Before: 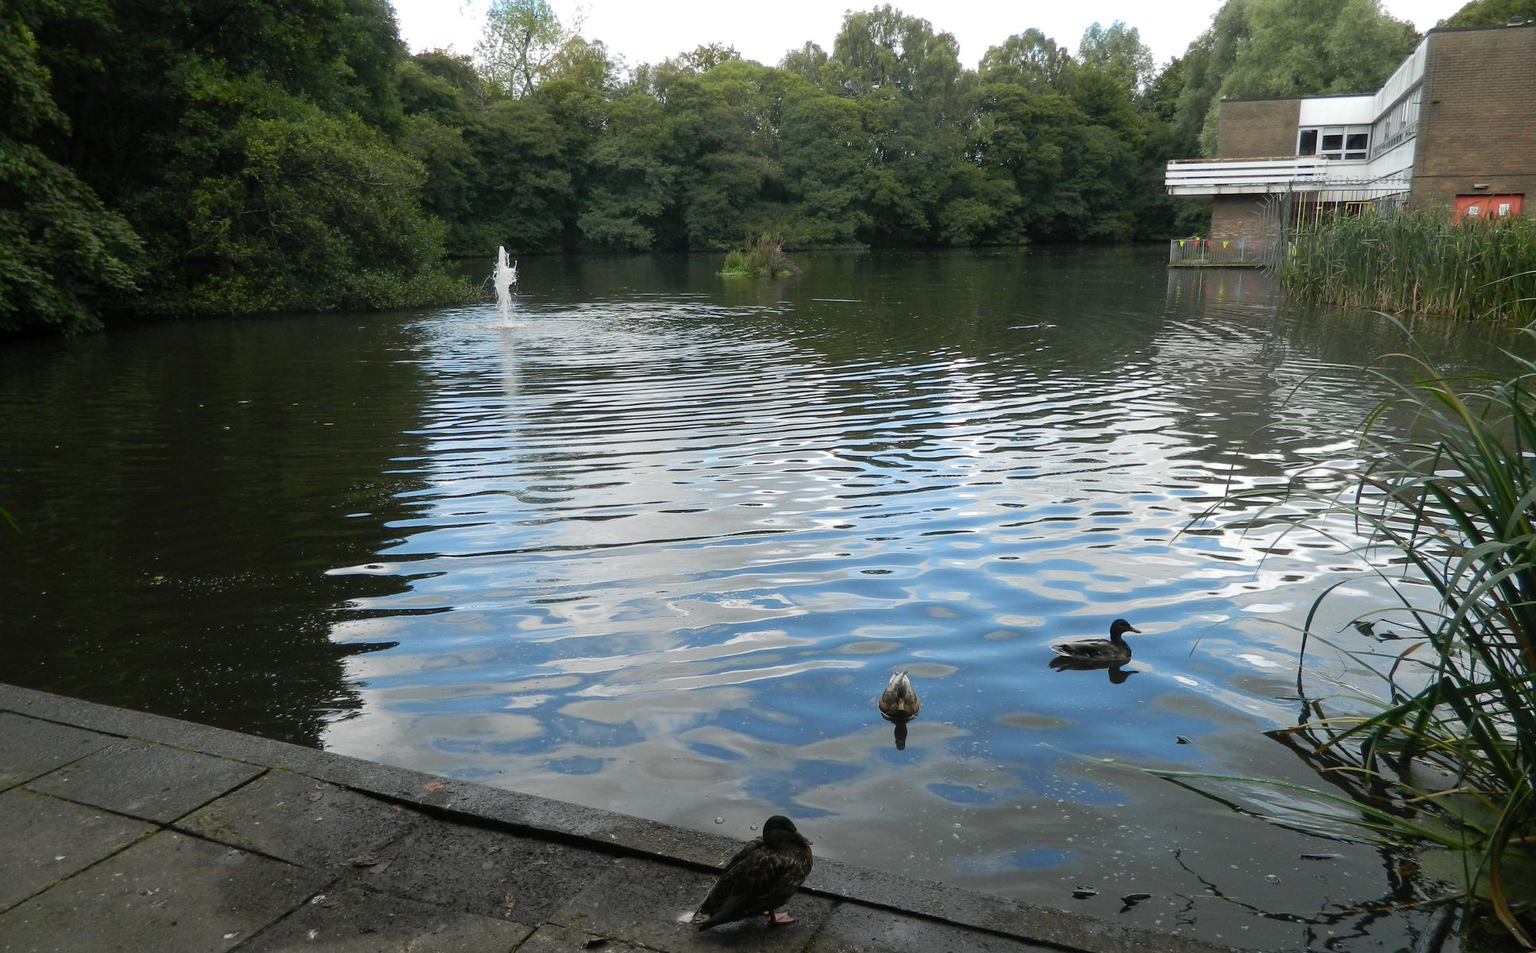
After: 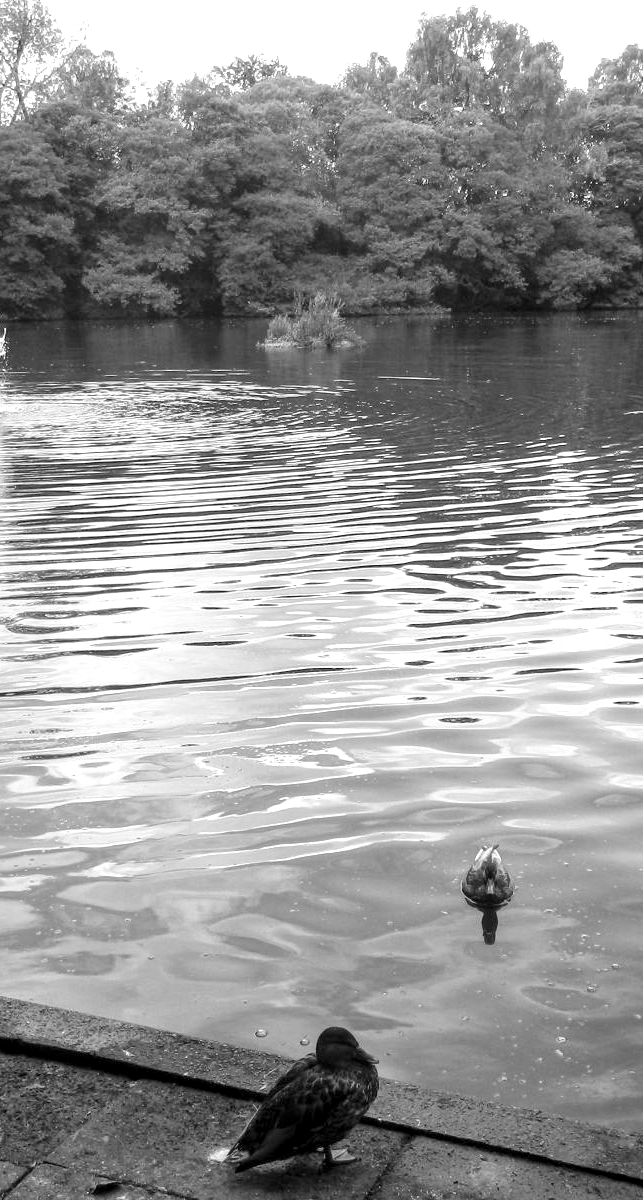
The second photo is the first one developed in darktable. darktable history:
contrast brightness saturation: contrast 0.03, brightness 0.06, saturation 0.13
monochrome: a 2.21, b -1.33, size 2.2
white balance: red 0.766, blue 1.537
sharpen: radius 2.883, amount 0.868, threshold 47.523
exposure: black level correction 0, exposure 0.7 EV, compensate exposure bias true, compensate highlight preservation false
local contrast: highlights 61%, detail 143%, midtone range 0.428
crop: left 33.36%, right 33.36%
